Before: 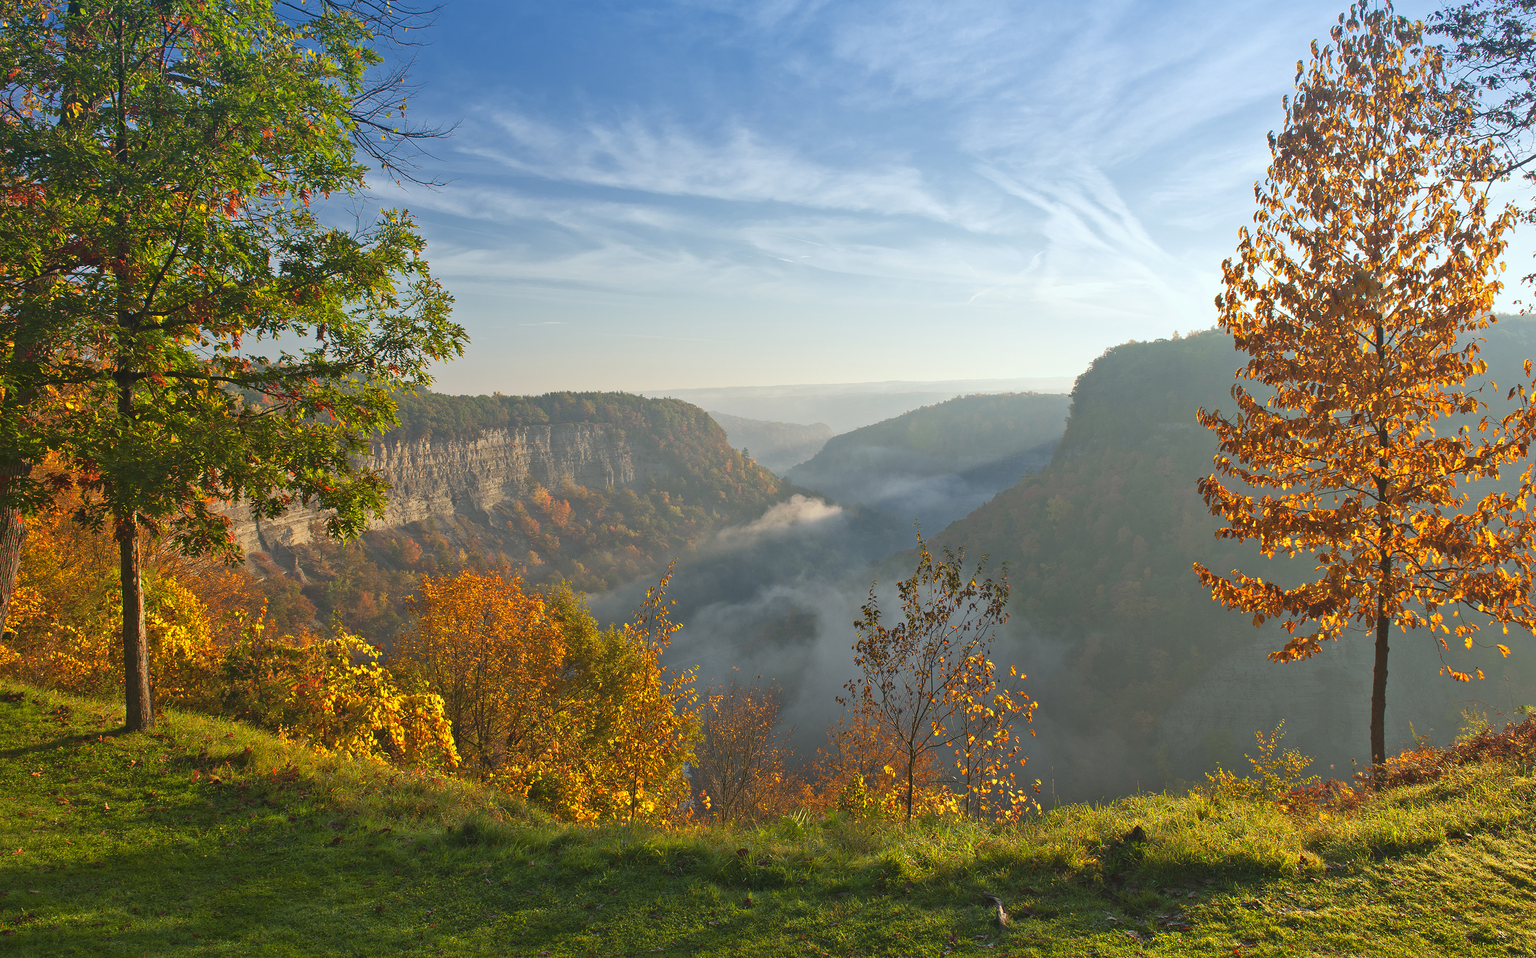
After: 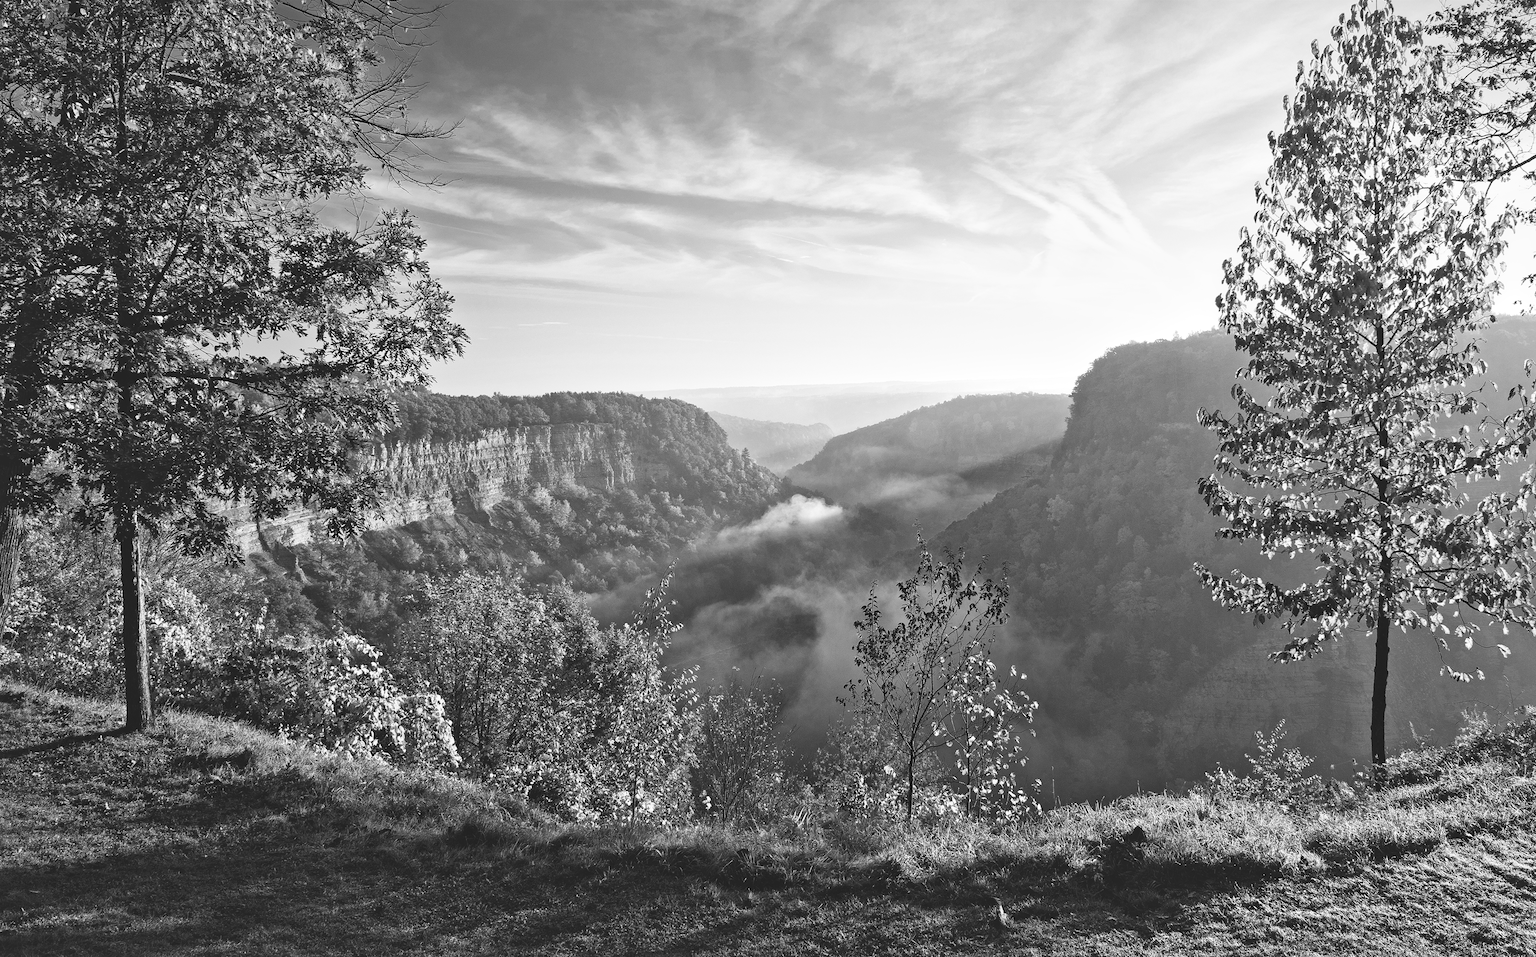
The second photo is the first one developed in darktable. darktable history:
local contrast: mode bilateral grid, contrast 20, coarseness 50, detail 141%, midtone range 0.2
tone curve: curves: ch0 [(0, 0) (0.003, 0.156) (0.011, 0.156) (0.025, 0.161) (0.044, 0.161) (0.069, 0.161) (0.1, 0.166) (0.136, 0.168) (0.177, 0.179) (0.224, 0.202) (0.277, 0.241) (0.335, 0.296) (0.399, 0.378) (0.468, 0.484) (0.543, 0.604) (0.623, 0.728) (0.709, 0.822) (0.801, 0.918) (0.898, 0.98) (1, 1)], preserve colors none
monochrome: a -6.99, b 35.61, size 1.4
